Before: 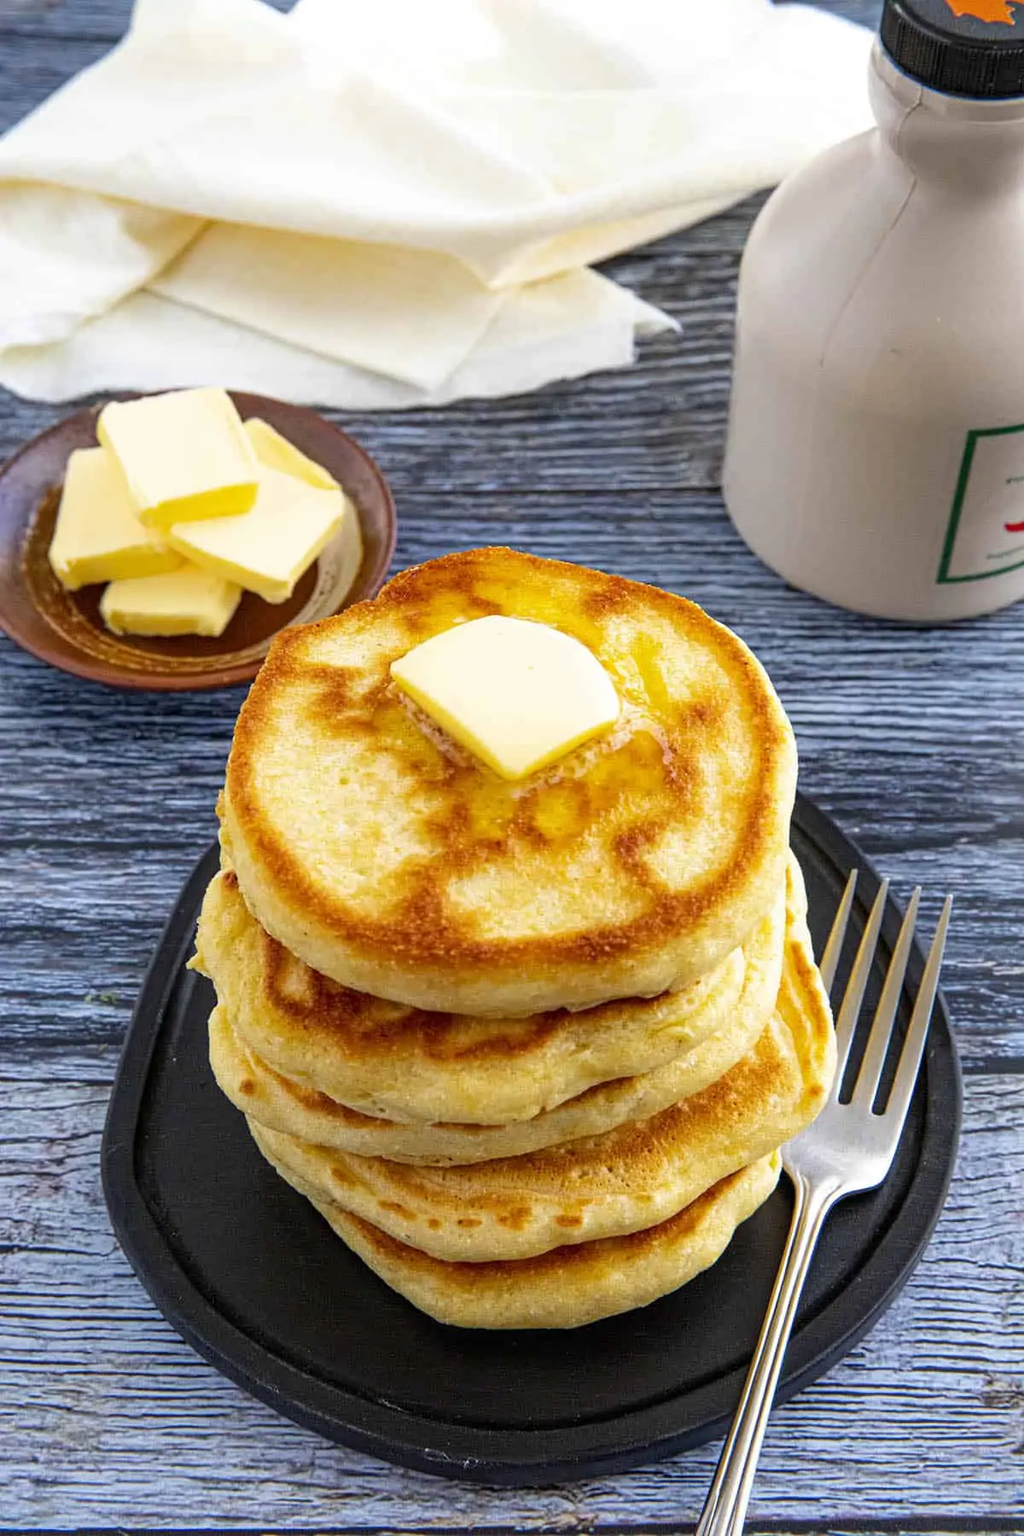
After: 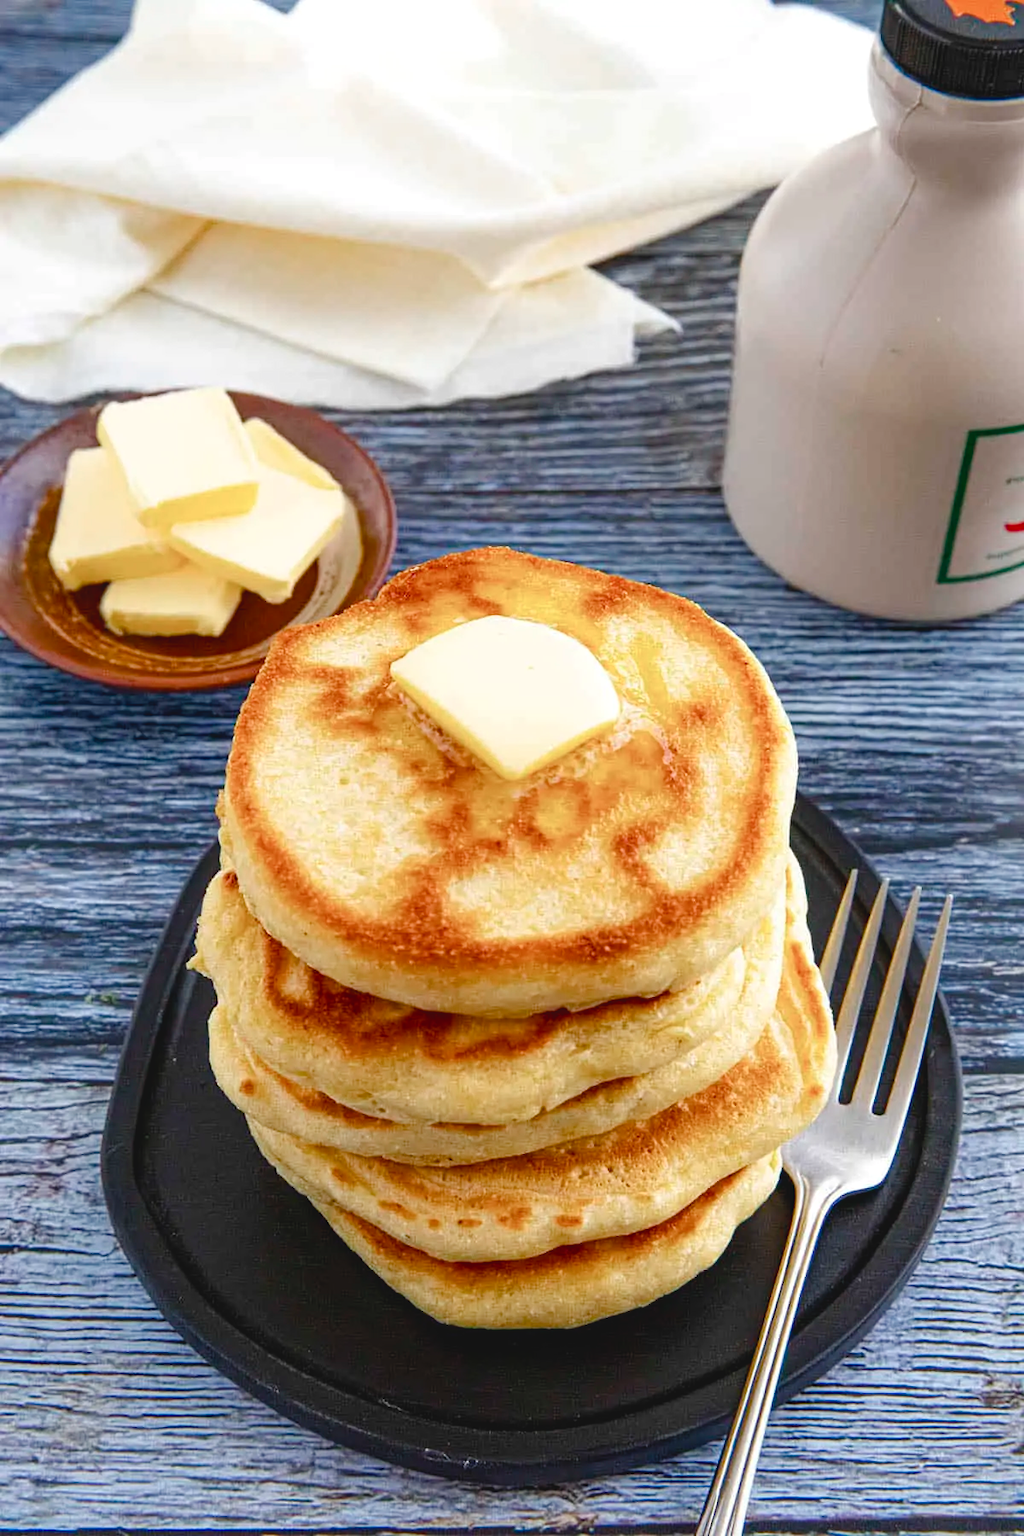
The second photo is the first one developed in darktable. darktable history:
color balance rgb: global offset › luminance 0.671%, perceptual saturation grading › global saturation 20%, perceptual saturation grading › highlights -49.625%, perceptual saturation grading › shadows 24.806%
tone equalizer: edges refinement/feathering 500, mask exposure compensation -1.57 EV, preserve details no
